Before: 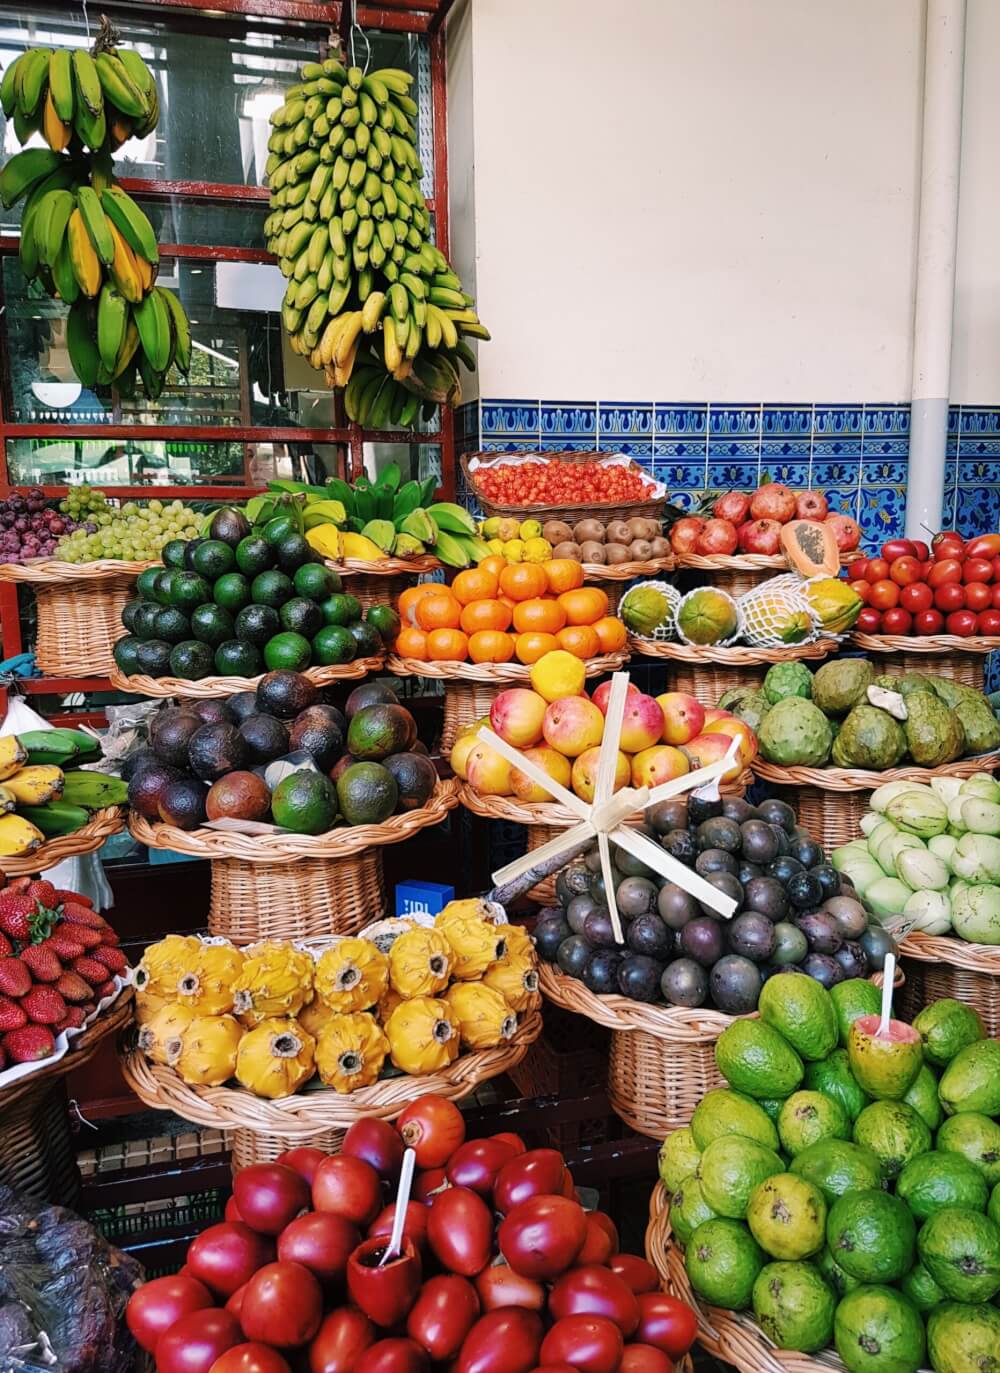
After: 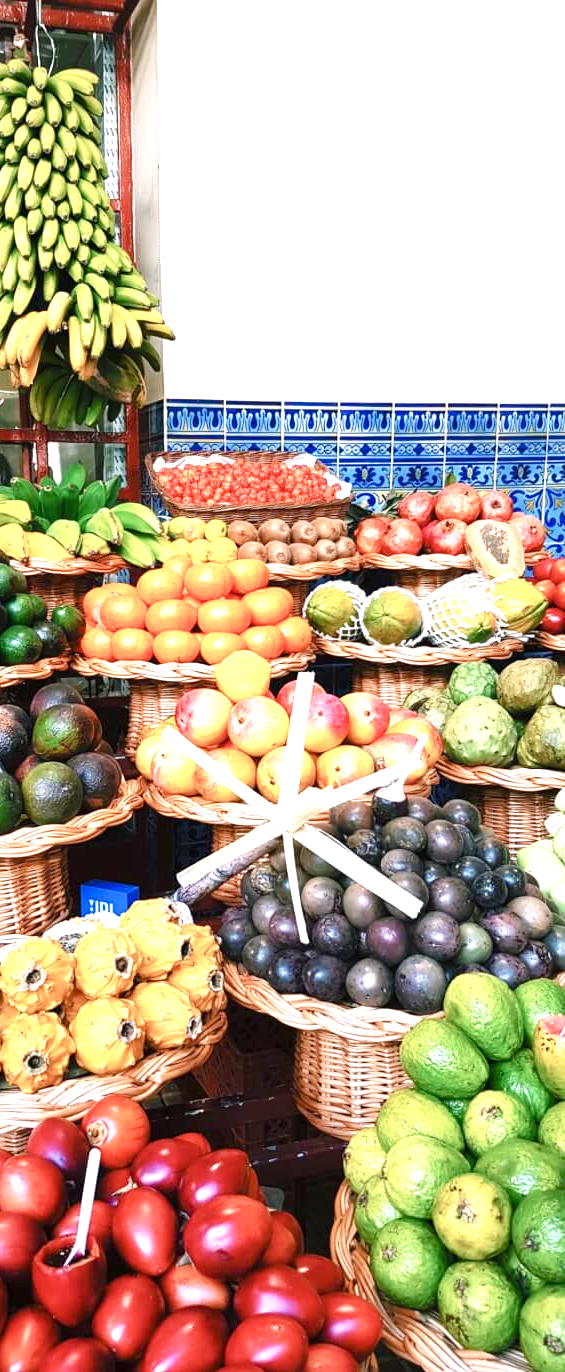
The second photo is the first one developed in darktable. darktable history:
exposure: black level correction 0, exposure 1.105 EV, compensate exposure bias true, compensate highlight preservation false
crop: left 31.504%, top 0.005%, right 11.925%
color balance rgb: perceptual saturation grading › global saturation 0.157%, perceptual saturation grading › highlights -30.471%, perceptual saturation grading › shadows 19.173%, global vibrance 20%
